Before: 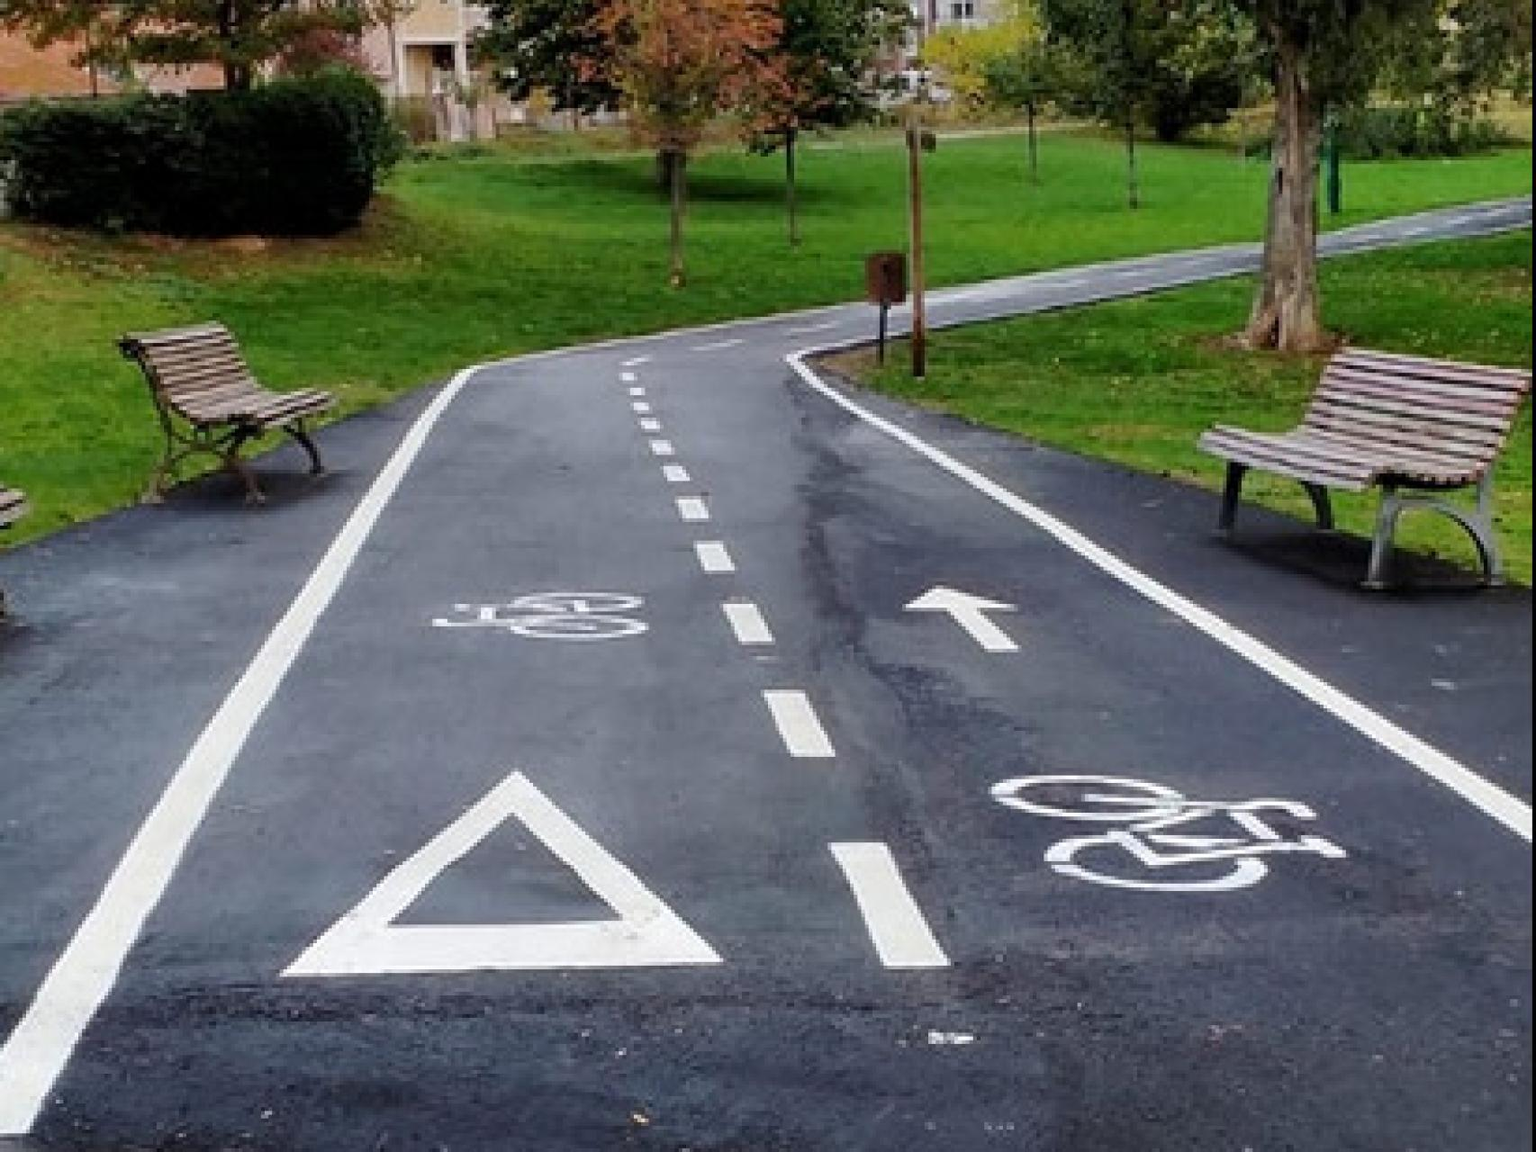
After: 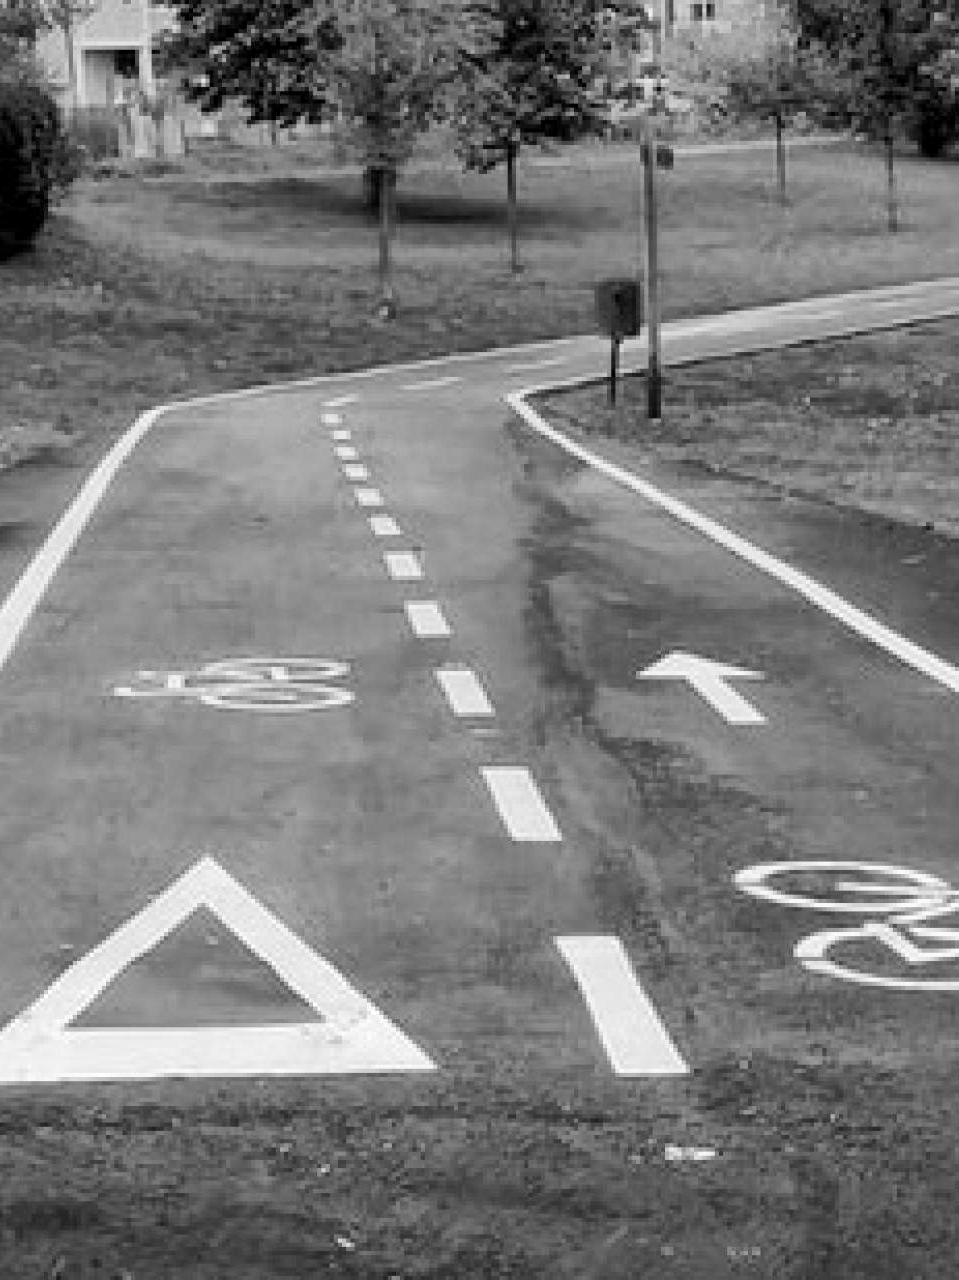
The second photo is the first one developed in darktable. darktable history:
global tonemap: drago (1, 100), detail 1
crop: left 21.496%, right 22.254%
monochrome: a 32, b 64, size 2.3
white balance: red 1.009, blue 0.985
